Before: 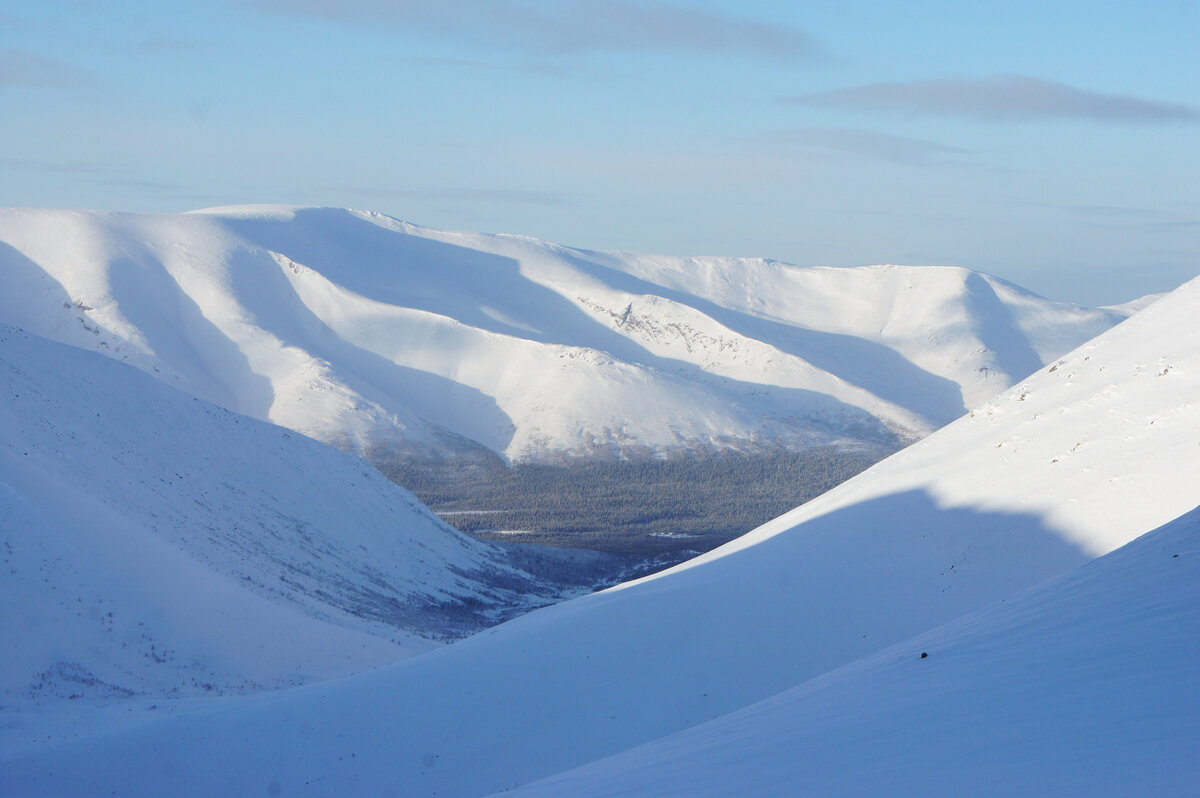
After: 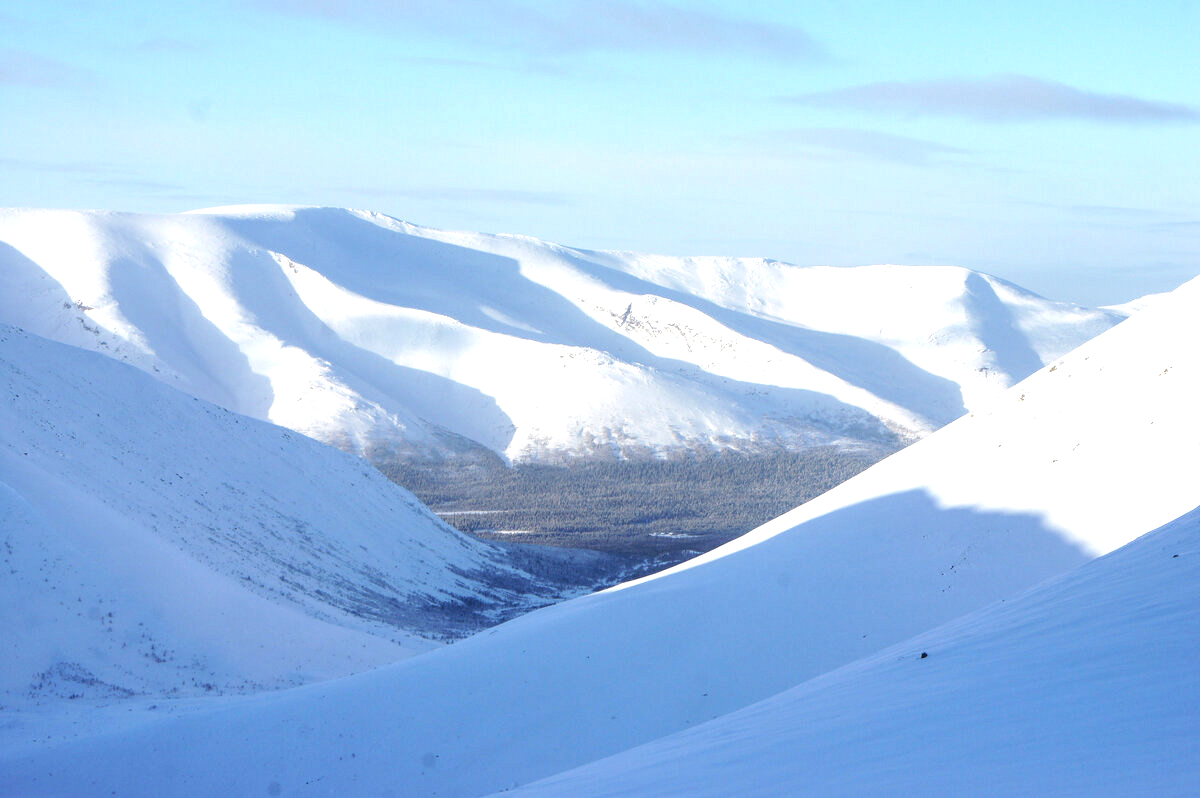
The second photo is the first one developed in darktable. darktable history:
local contrast: on, module defaults
exposure: black level correction 0, exposure 0.68 EV, compensate exposure bias true, compensate highlight preservation false
